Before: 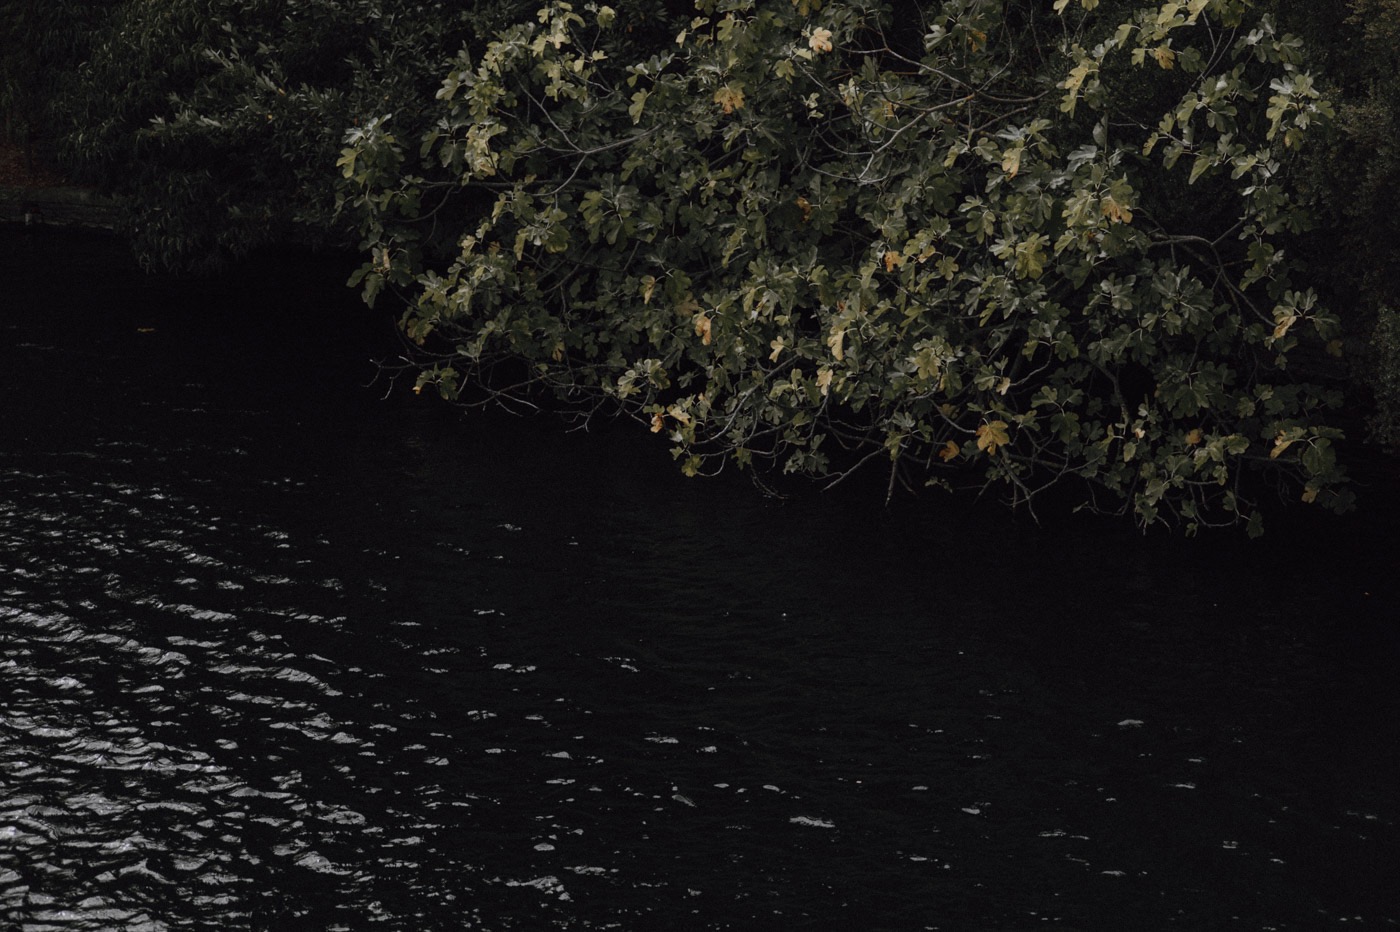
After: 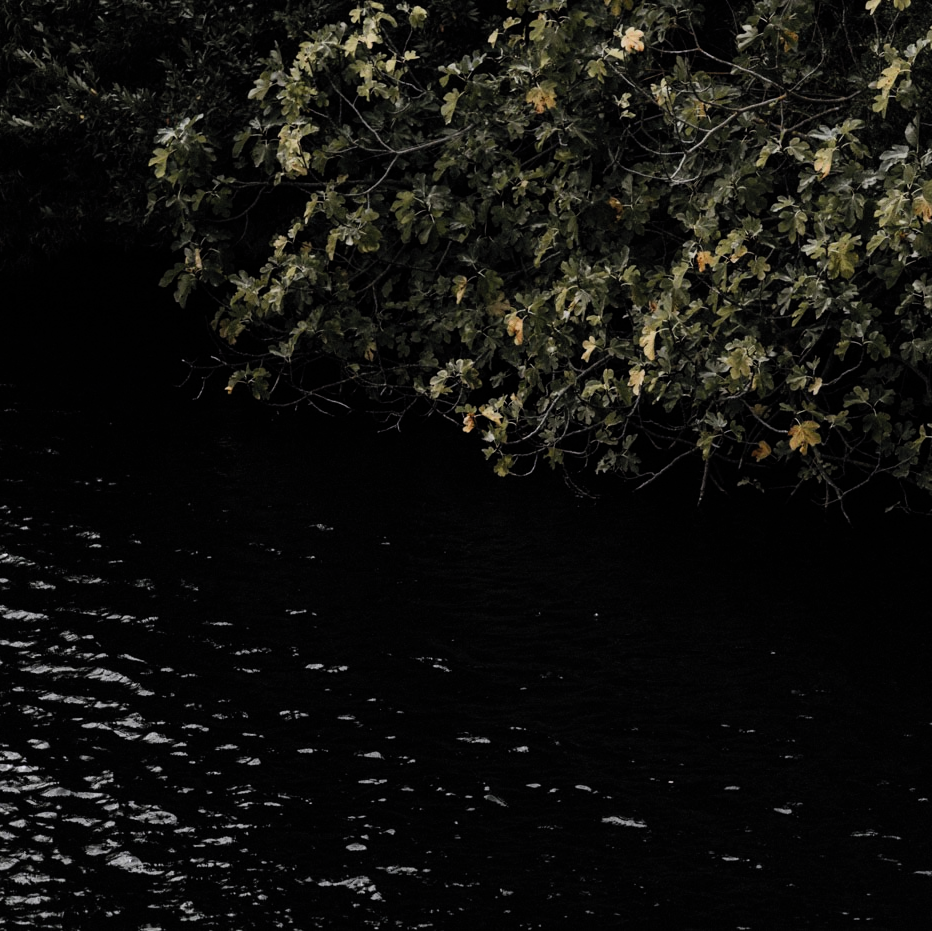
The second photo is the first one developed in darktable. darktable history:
crop and rotate: left 13.46%, right 19.899%
filmic rgb: middle gray luminance 9.11%, black relative exposure -10.64 EV, white relative exposure 3.44 EV, threshold 5.95 EV, target black luminance 0%, hardness 5.99, latitude 59.53%, contrast 1.09, highlights saturation mix 3.89%, shadows ↔ highlights balance 29.55%, enable highlight reconstruction true
contrast brightness saturation: contrast 0.204, brightness 0.164, saturation 0.225
